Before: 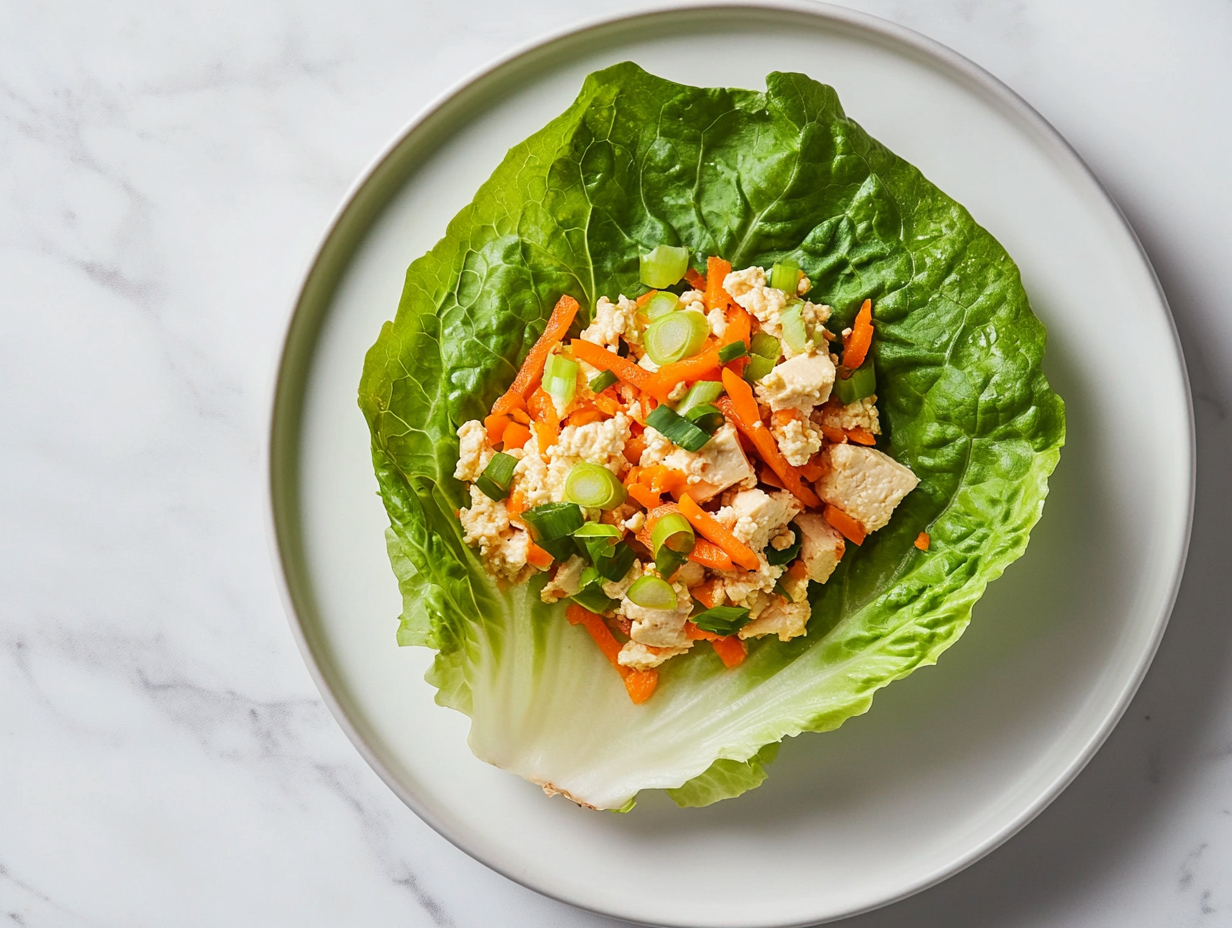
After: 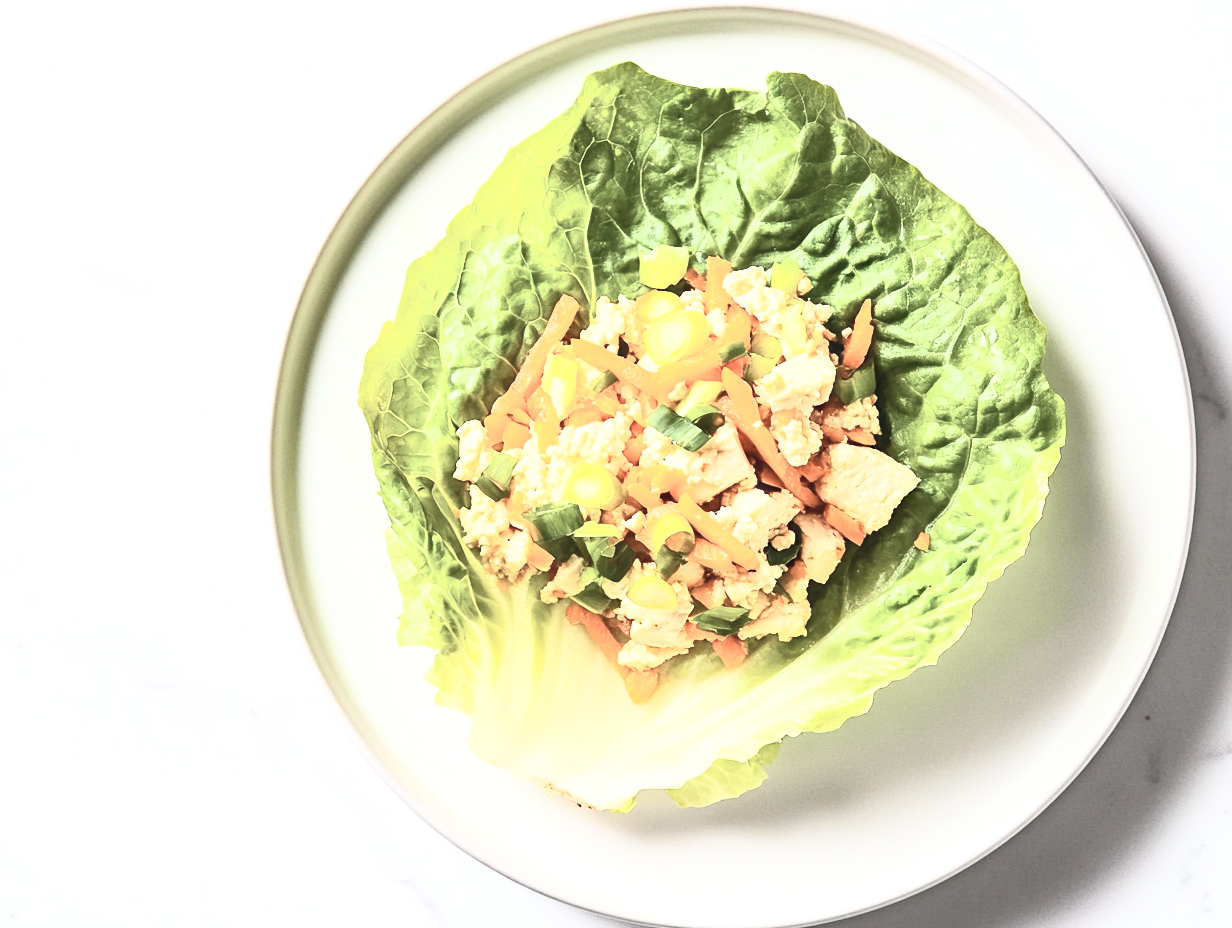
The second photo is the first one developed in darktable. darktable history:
contrast brightness saturation: contrast 0.561, brightness 0.577, saturation -0.346
exposure: black level correction 0, exposure 0.699 EV, compensate exposure bias true, compensate highlight preservation false
haze removal: strength 0.284, distance 0.245, compatibility mode true, adaptive false
